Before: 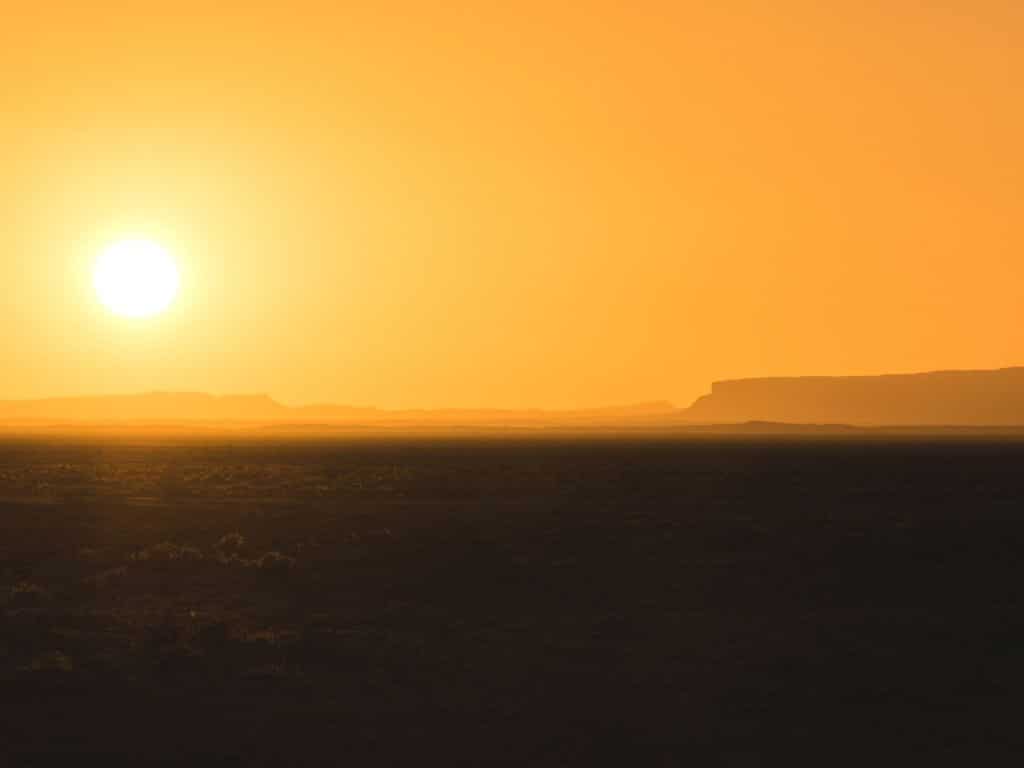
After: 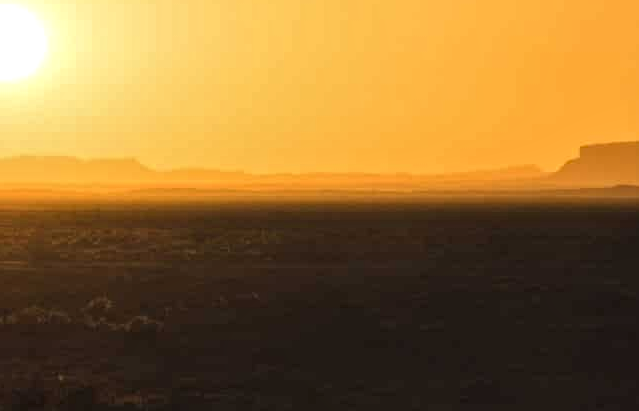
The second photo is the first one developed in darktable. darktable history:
local contrast: detail 144%
crop: left 12.896%, top 30.845%, right 24.693%, bottom 15.53%
